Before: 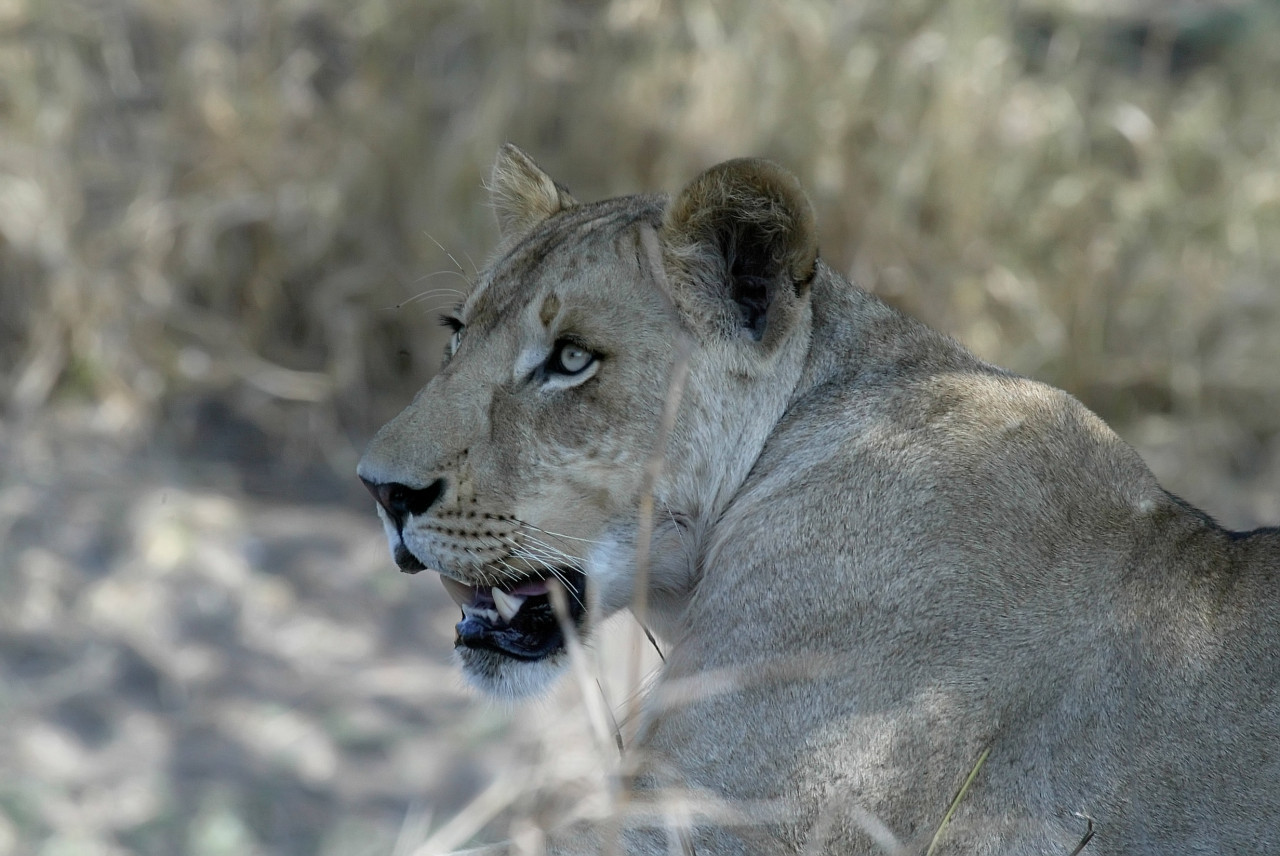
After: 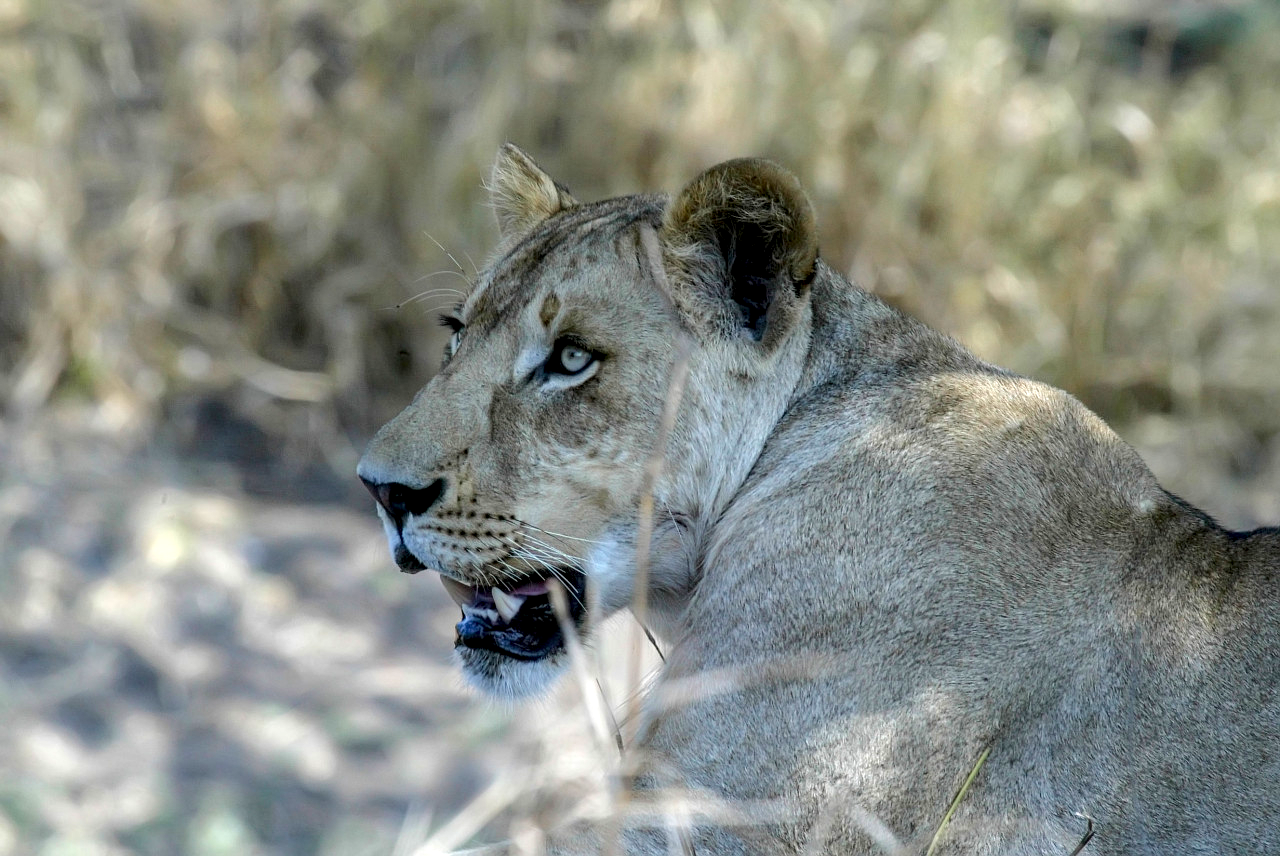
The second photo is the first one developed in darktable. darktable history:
local contrast: highlights 25%, detail 150%
exposure: exposure 0.178 EV, compensate exposure bias true, compensate highlight preservation false
color balance rgb: perceptual saturation grading › global saturation 25%, perceptual brilliance grading › mid-tones 10%, perceptual brilliance grading › shadows 15%, global vibrance 20%
